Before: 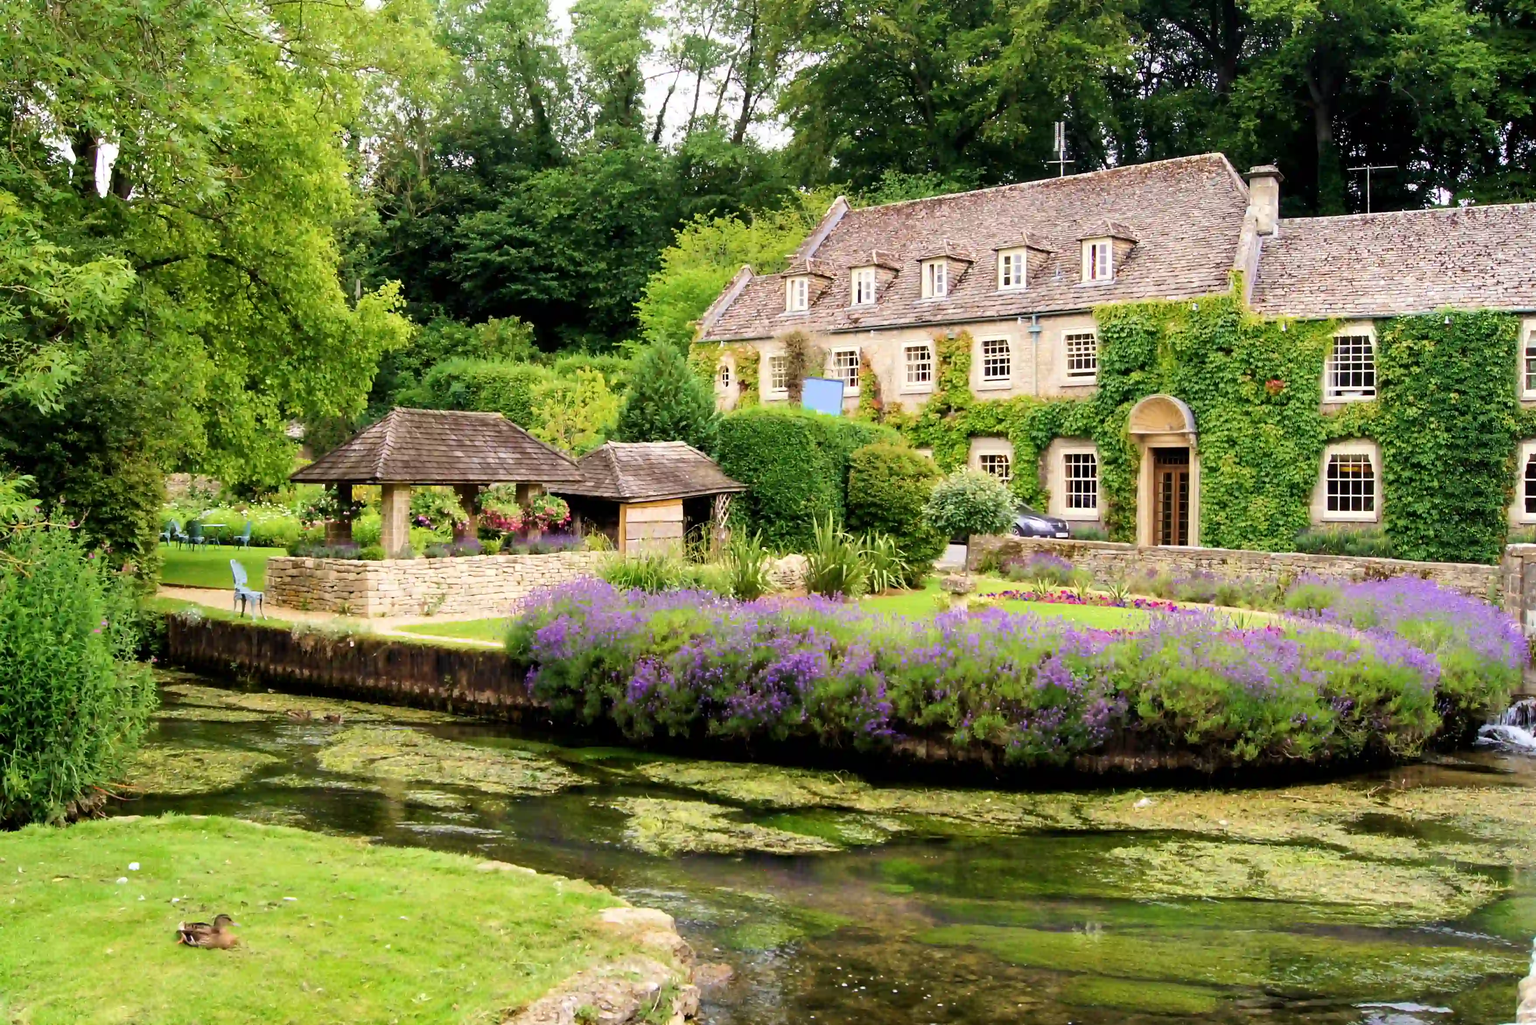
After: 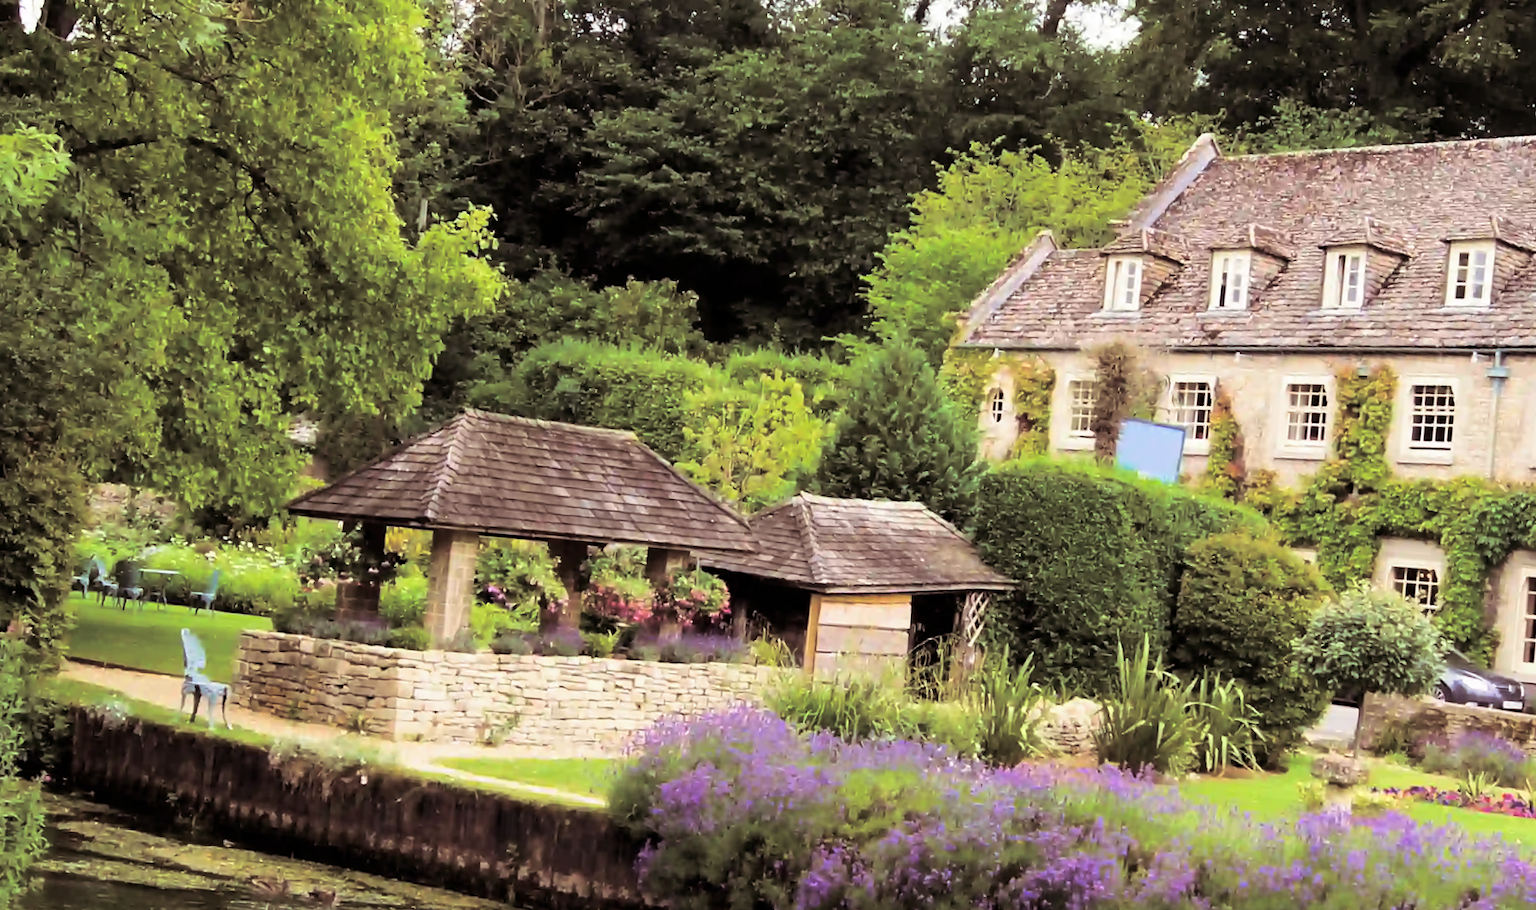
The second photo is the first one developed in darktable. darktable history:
crop and rotate: angle -4.99°, left 2.122%, top 6.945%, right 27.566%, bottom 30.519%
split-toning: shadows › saturation 0.24, highlights › hue 54°, highlights › saturation 0.24
